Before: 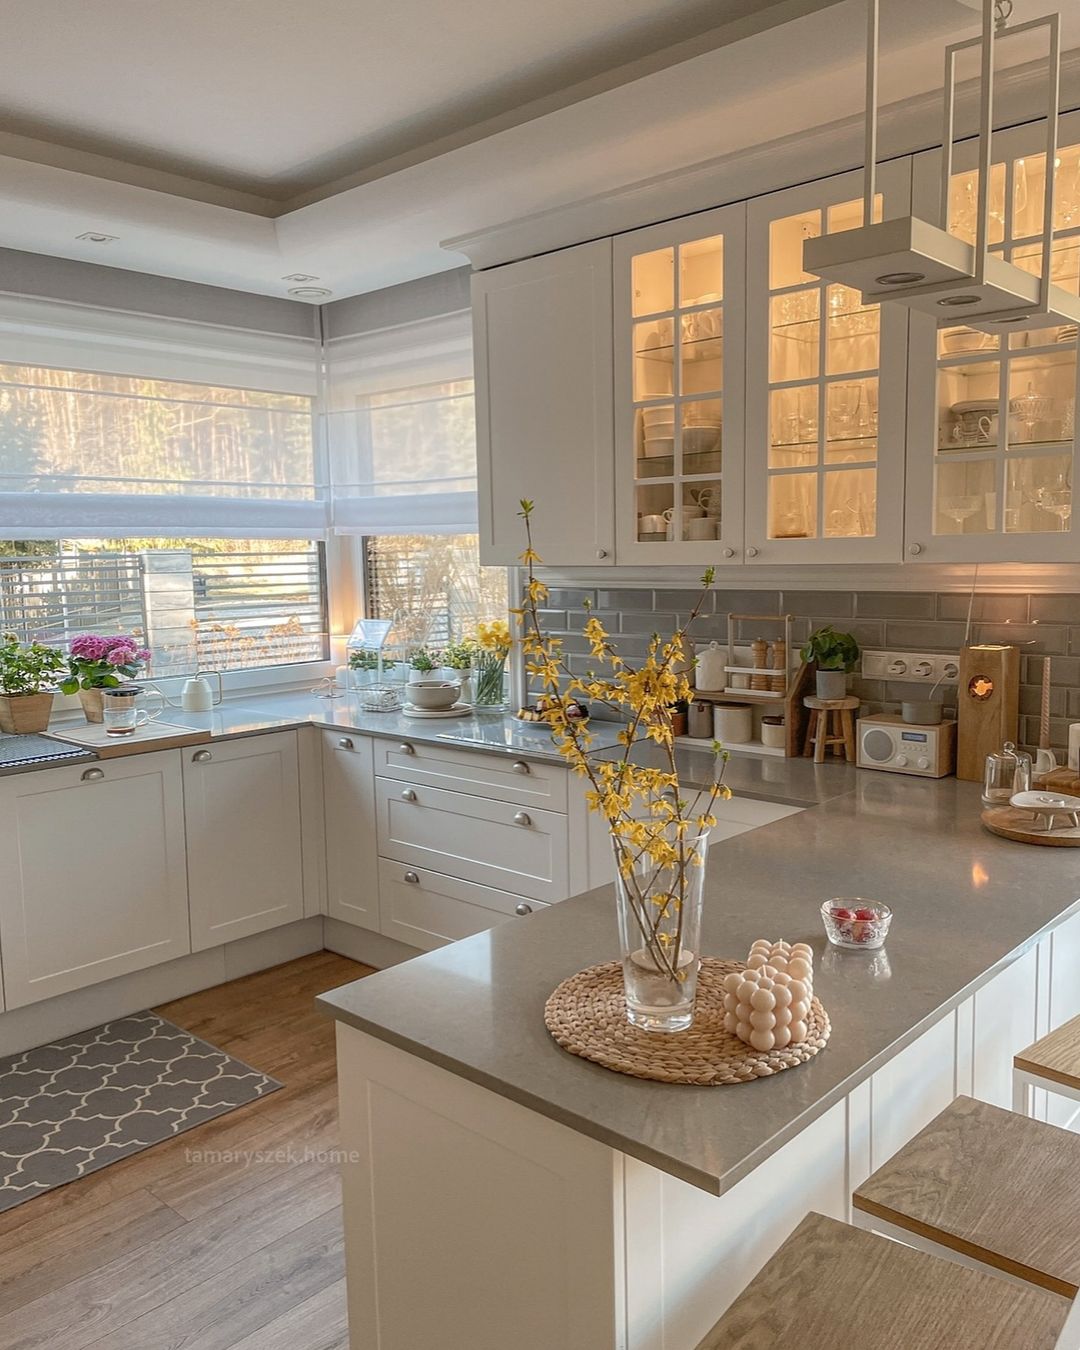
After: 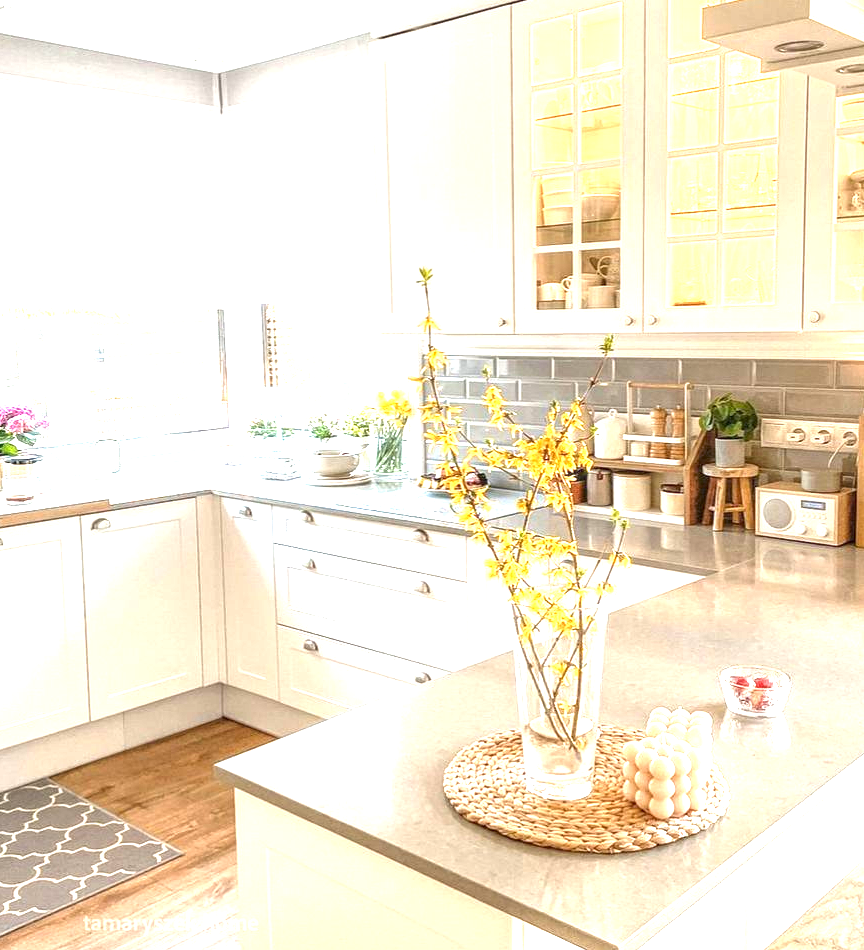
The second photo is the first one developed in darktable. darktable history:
exposure: exposure 2.213 EV, compensate highlight preservation false
crop: left 9.383%, top 17.218%, right 10.602%, bottom 12.393%
local contrast: on, module defaults
